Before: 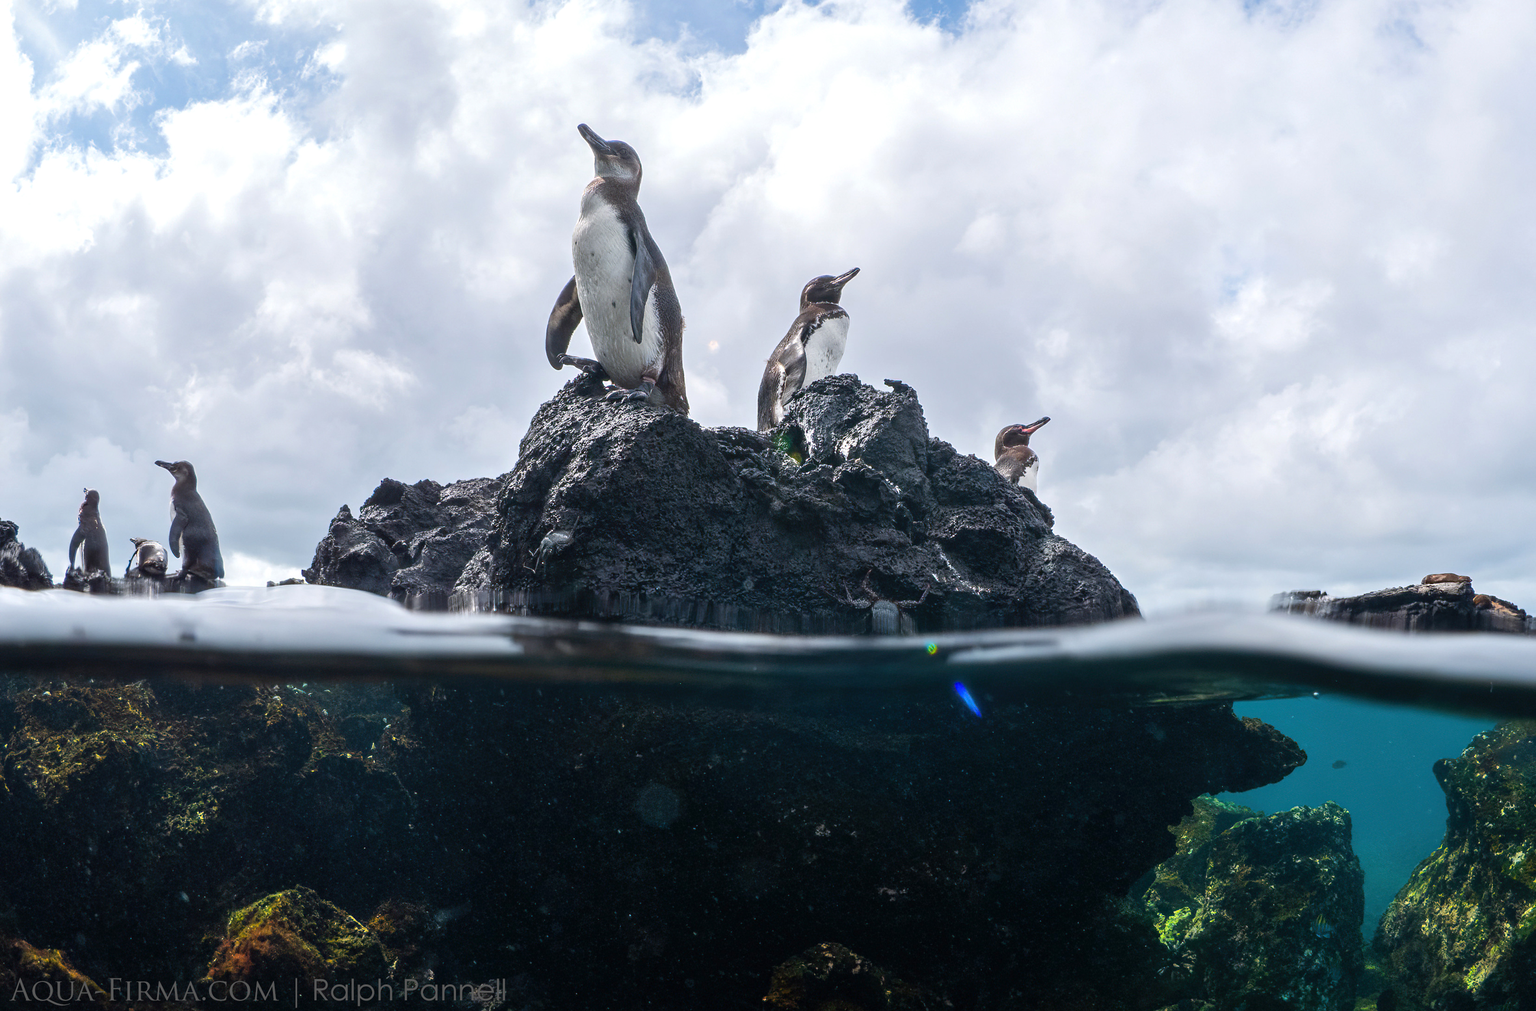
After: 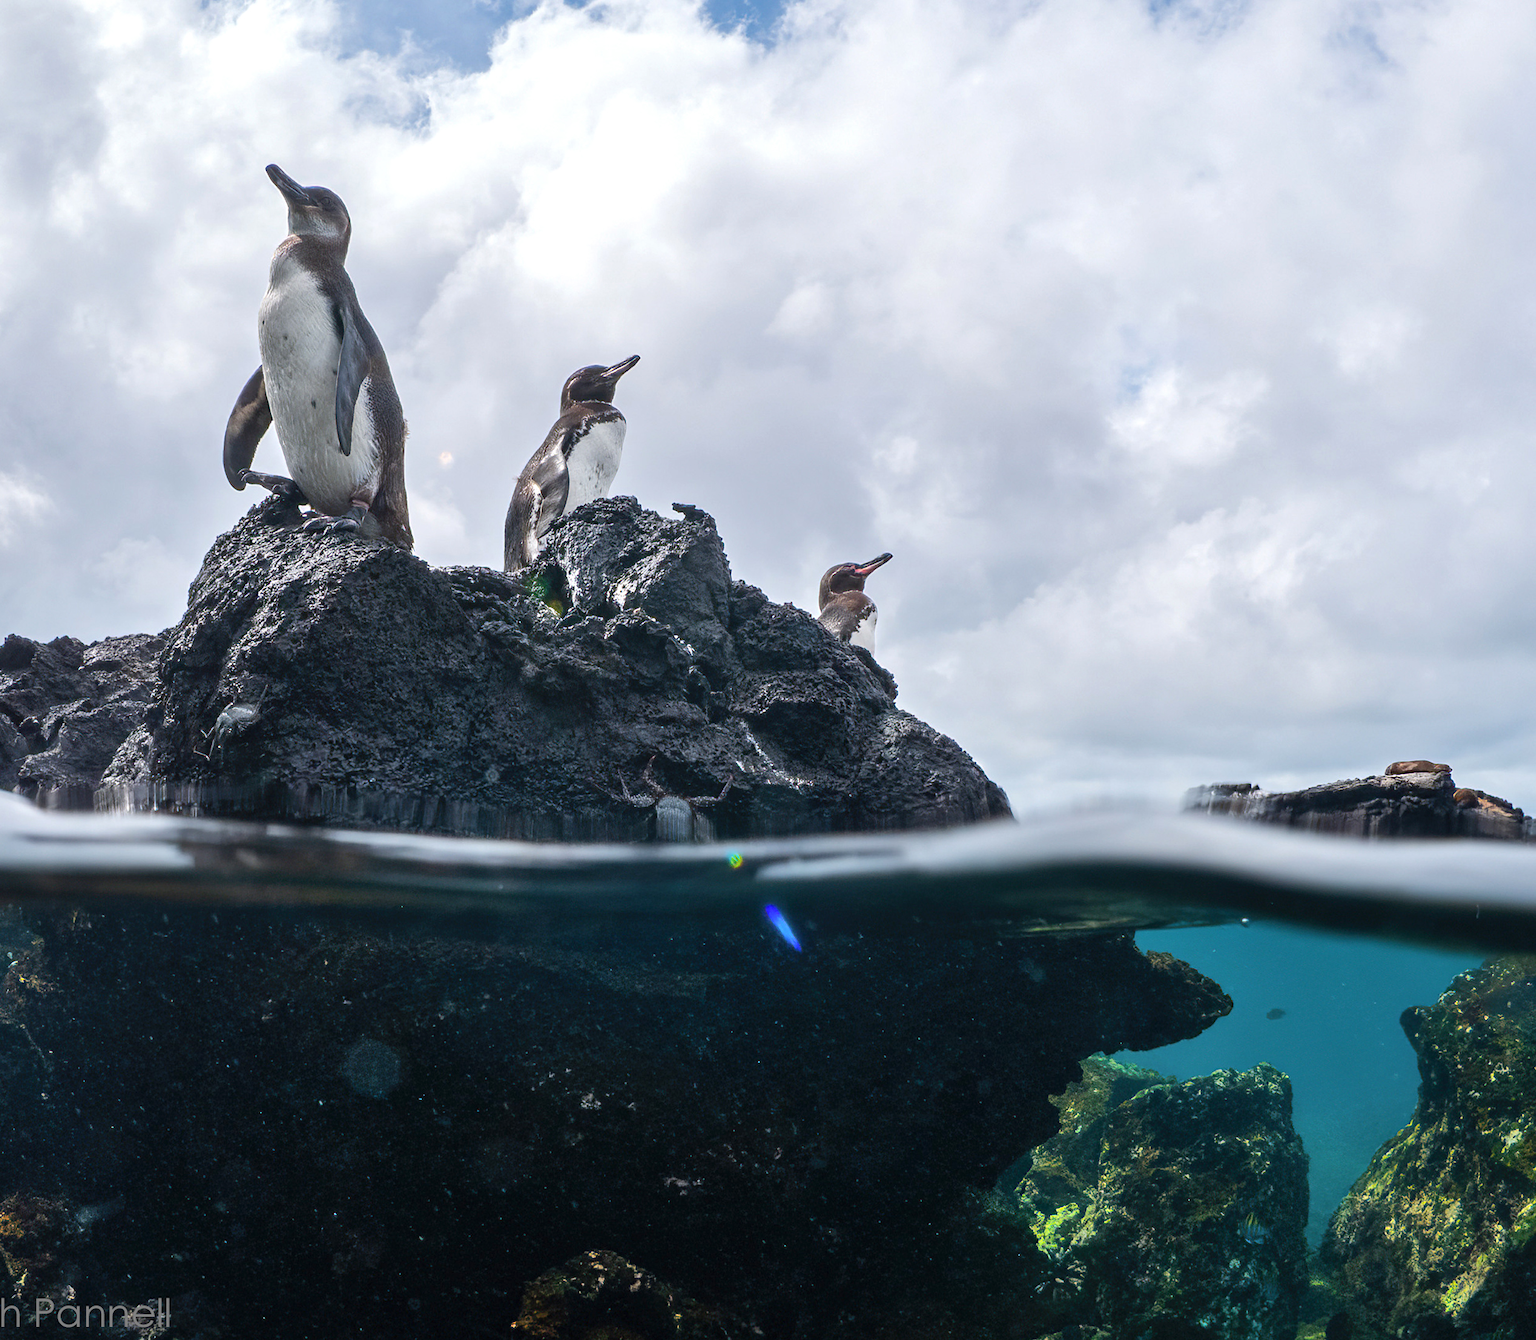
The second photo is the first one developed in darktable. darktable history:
rotate and perspective: crop left 0, crop top 0
crop and rotate: left 24.6%
shadows and highlights: shadows 37.27, highlights -28.18, soften with gaussian
